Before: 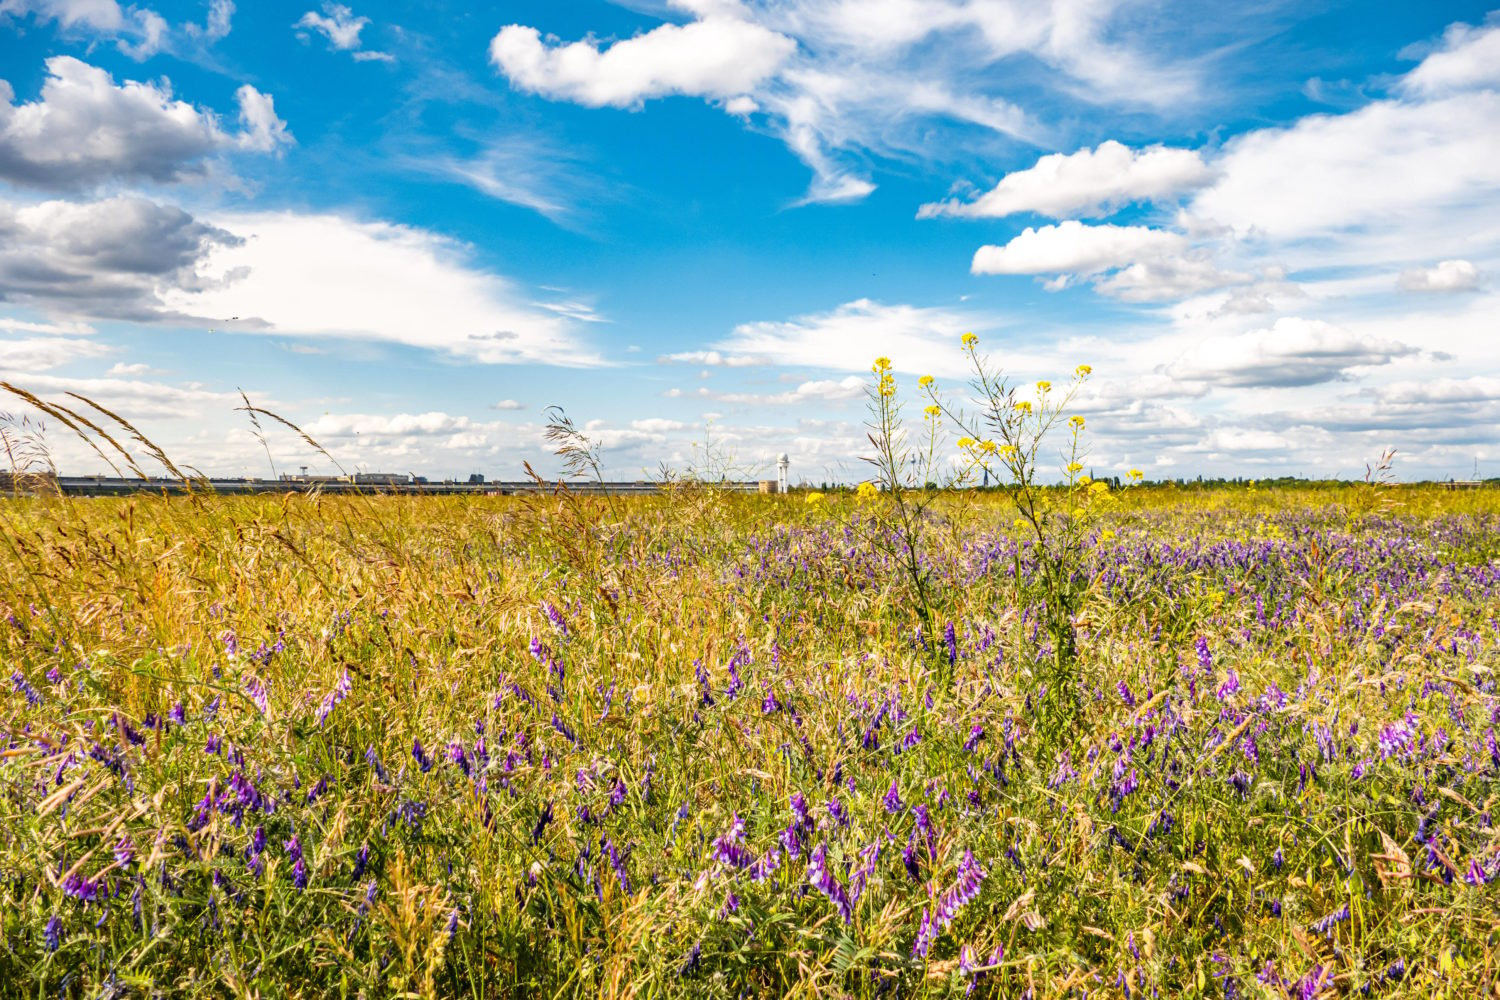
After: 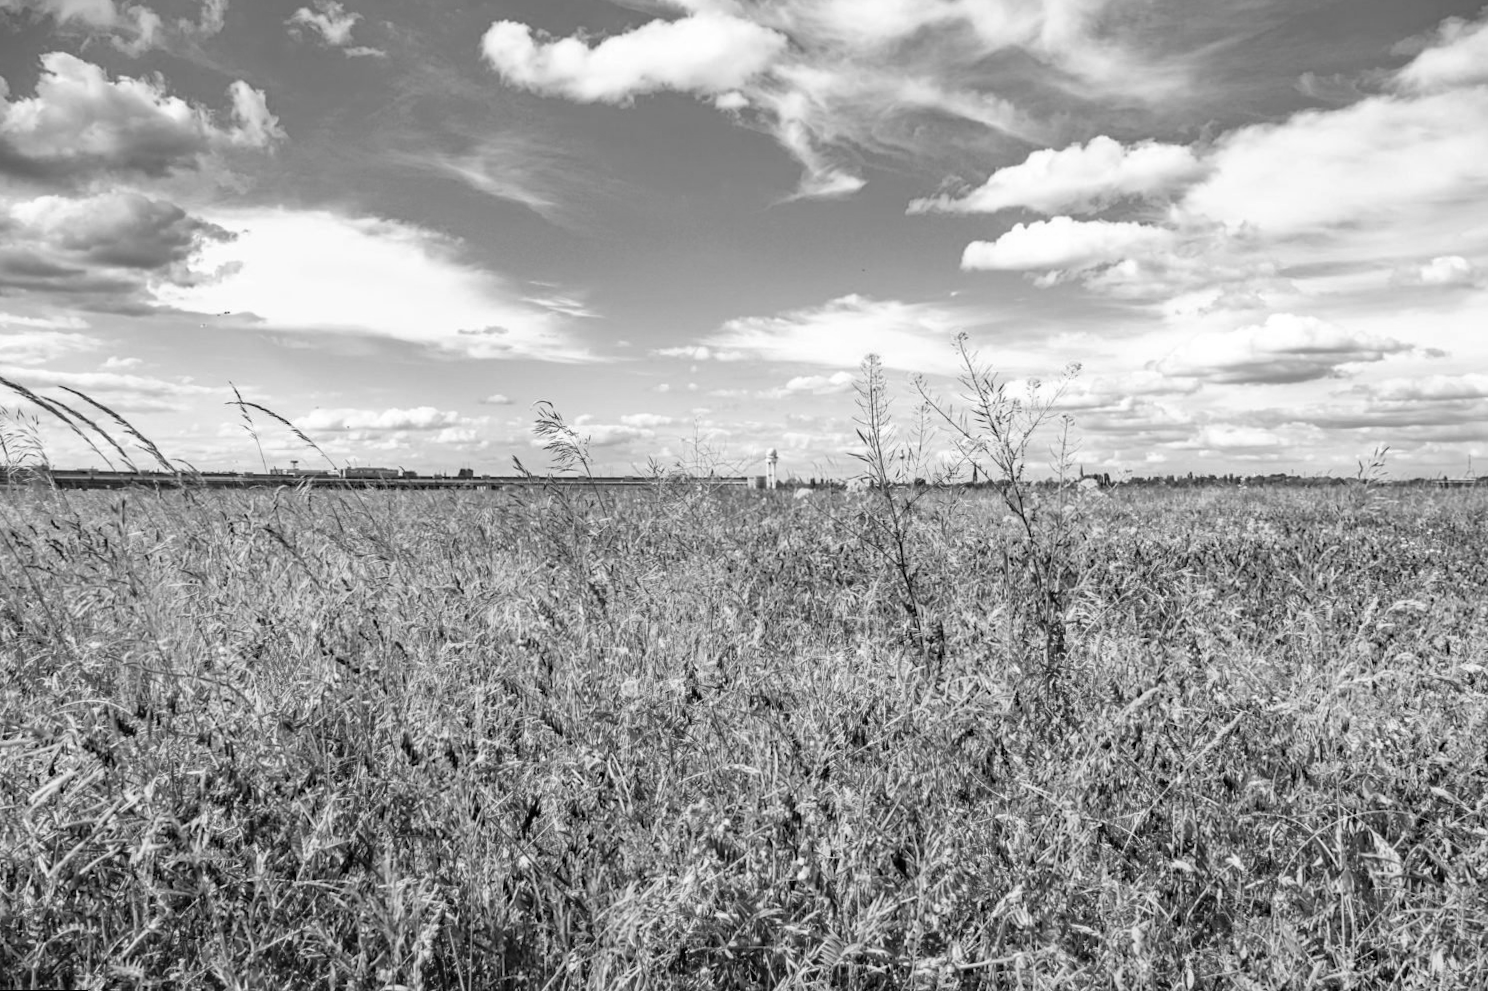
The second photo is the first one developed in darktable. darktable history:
white balance: emerald 1
rotate and perspective: rotation 0.192°, lens shift (horizontal) -0.015, crop left 0.005, crop right 0.996, crop top 0.006, crop bottom 0.99
monochrome: on, module defaults
haze removal: compatibility mode true, adaptive false
color balance rgb: perceptual saturation grading › global saturation 25%, global vibrance 20%
